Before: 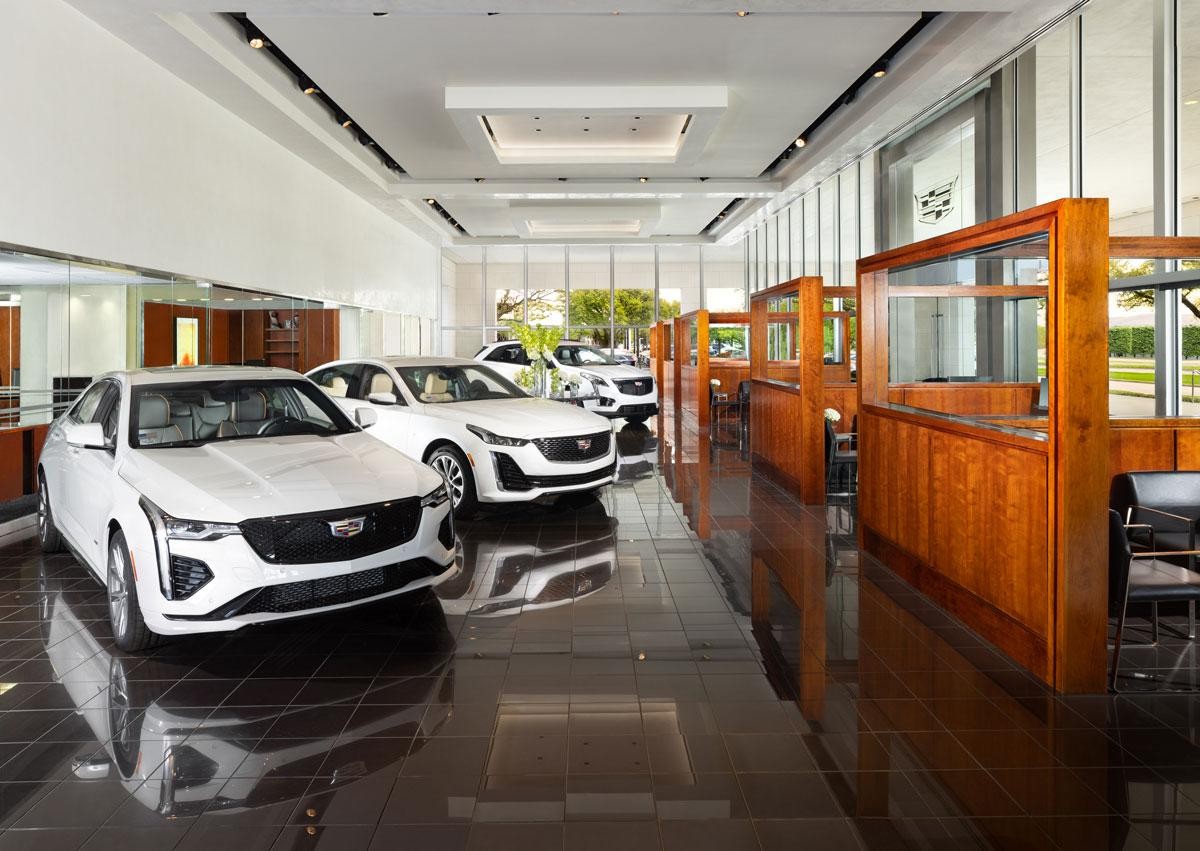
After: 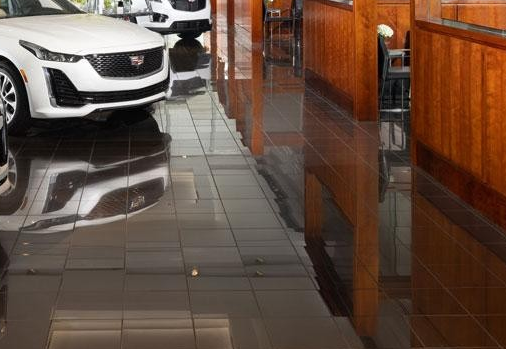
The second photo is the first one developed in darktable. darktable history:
crop: left 37.287%, top 45.147%, right 20.528%, bottom 13.816%
